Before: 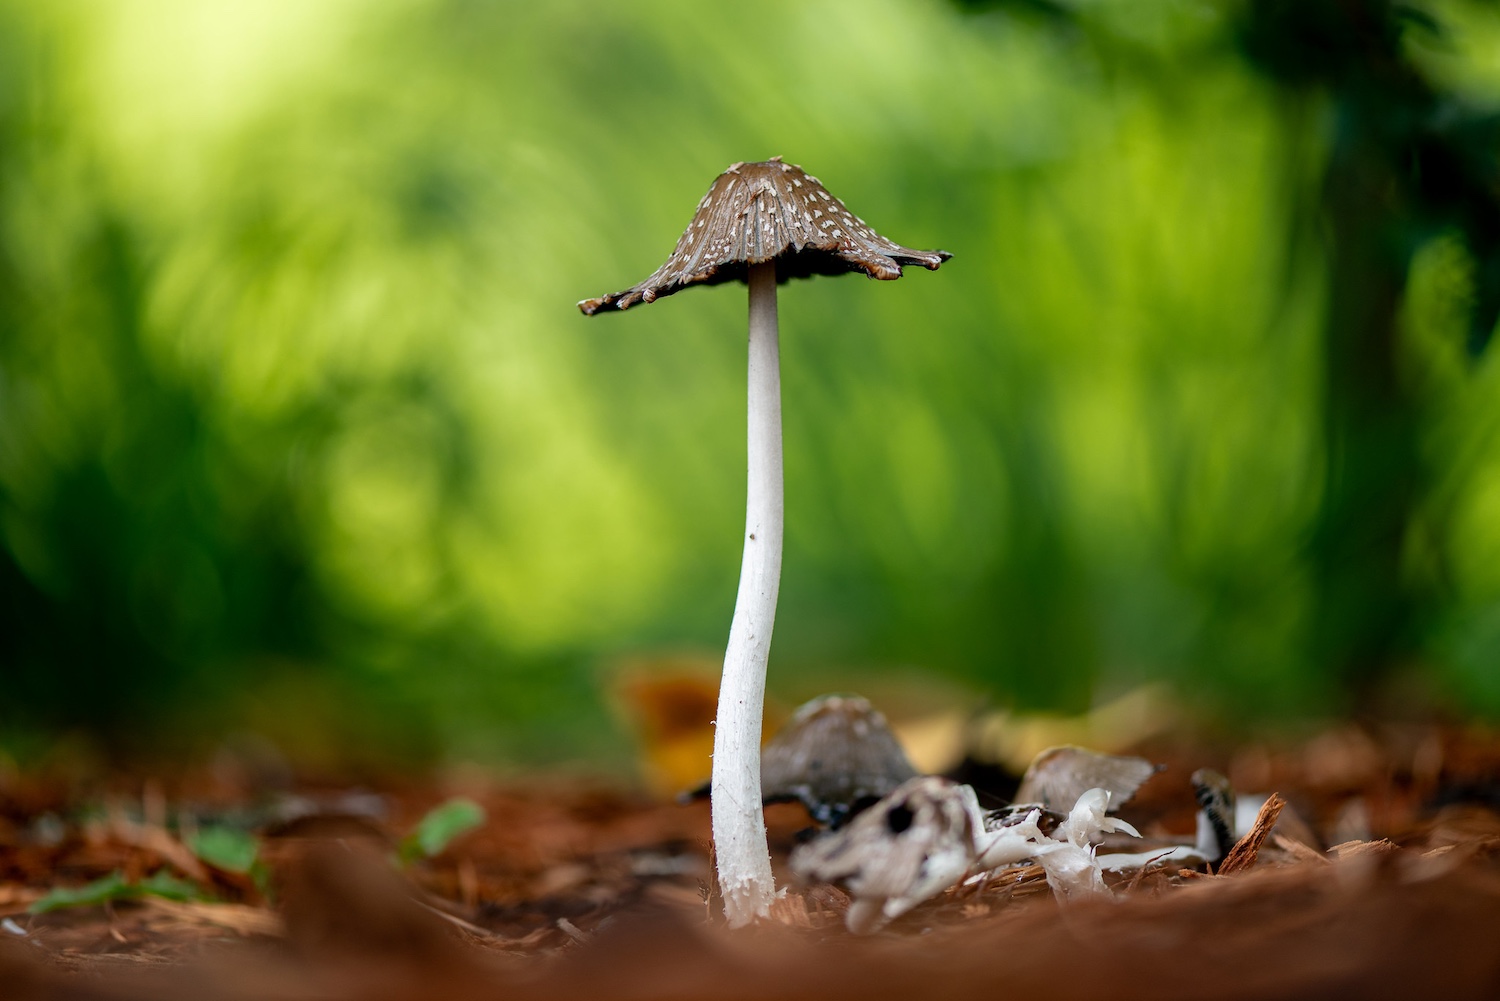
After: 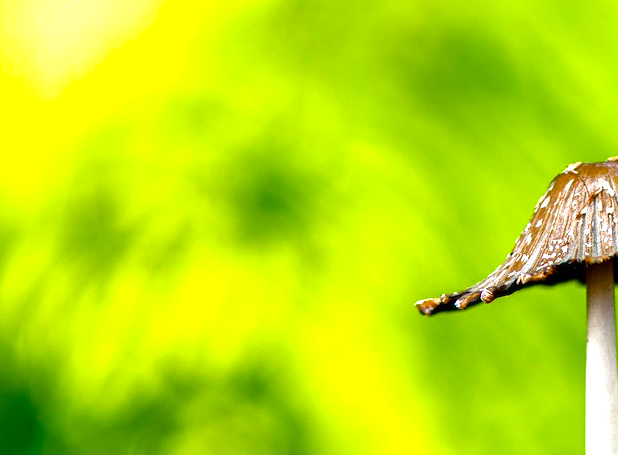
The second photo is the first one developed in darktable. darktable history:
local contrast: mode bilateral grid, contrast 19, coarseness 49, detail 148%, midtone range 0.2
crop and rotate: left 10.807%, top 0.054%, right 47.946%, bottom 54.404%
exposure: black level correction 0, exposure 1 EV, compensate highlight preservation false
color balance rgb: linear chroma grading › shadows 9.76%, linear chroma grading › highlights 10.012%, linear chroma grading › global chroma 15.169%, linear chroma grading › mid-tones 14.849%, perceptual saturation grading › global saturation 29.749%
